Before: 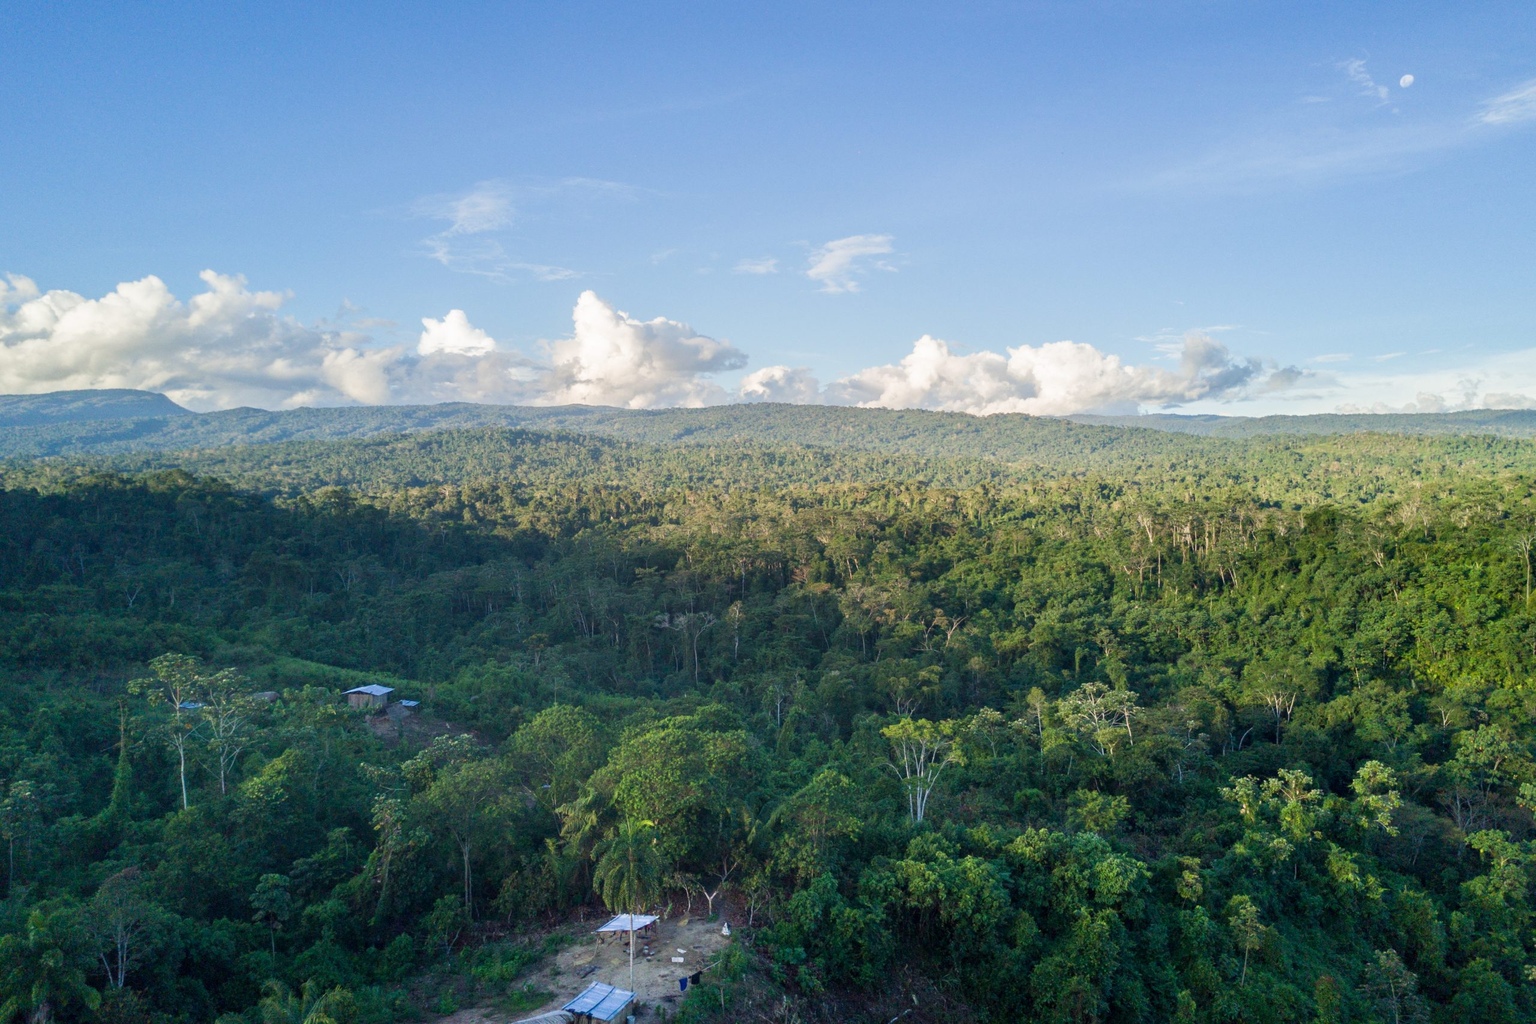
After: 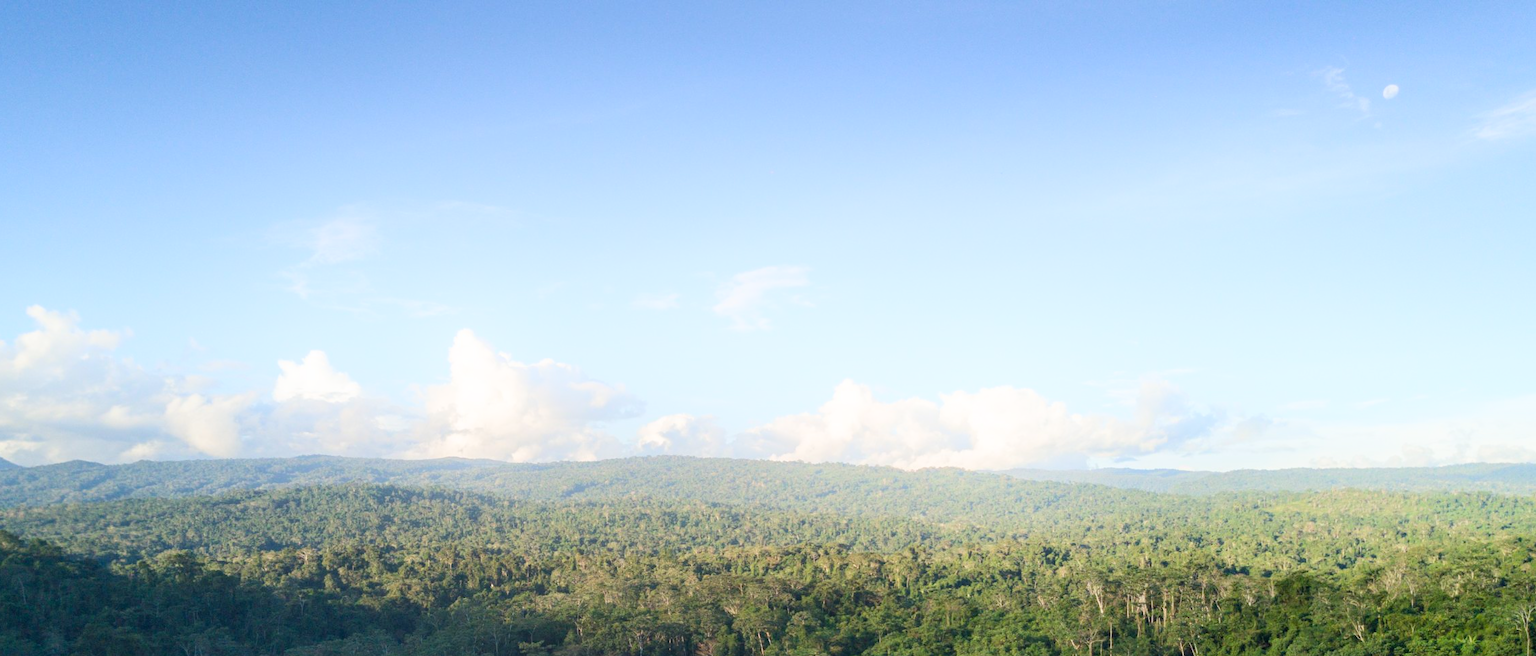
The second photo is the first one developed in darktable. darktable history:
shadows and highlights: shadows -21.01, highlights 99.03, soften with gaussian
crop and rotate: left 11.499%, bottom 43.242%
